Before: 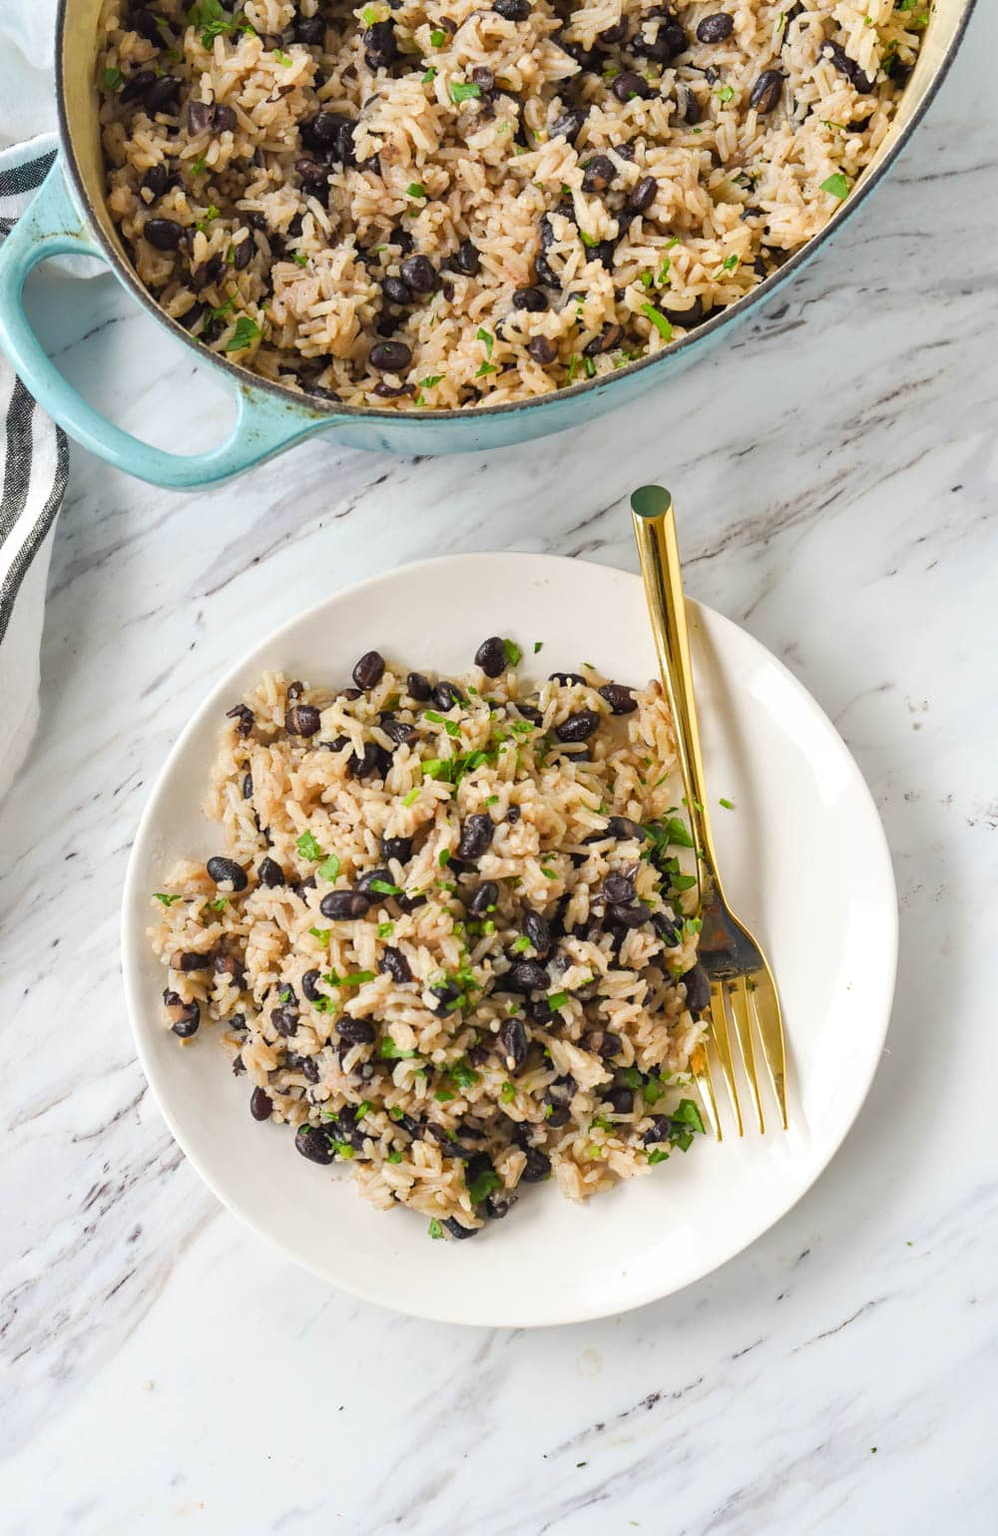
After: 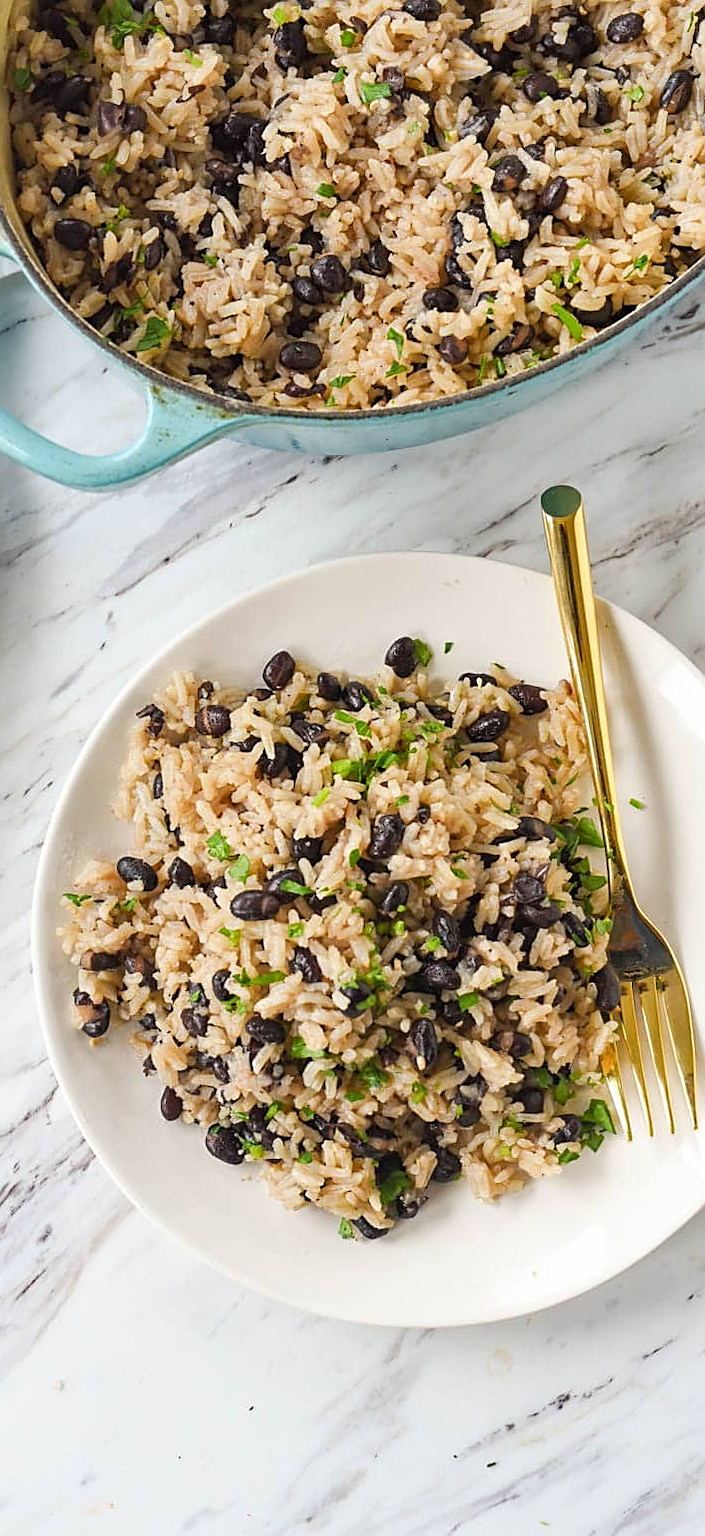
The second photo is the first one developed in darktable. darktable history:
sharpen: on, module defaults
crop and rotate: left 9.056%, right 20.176%
